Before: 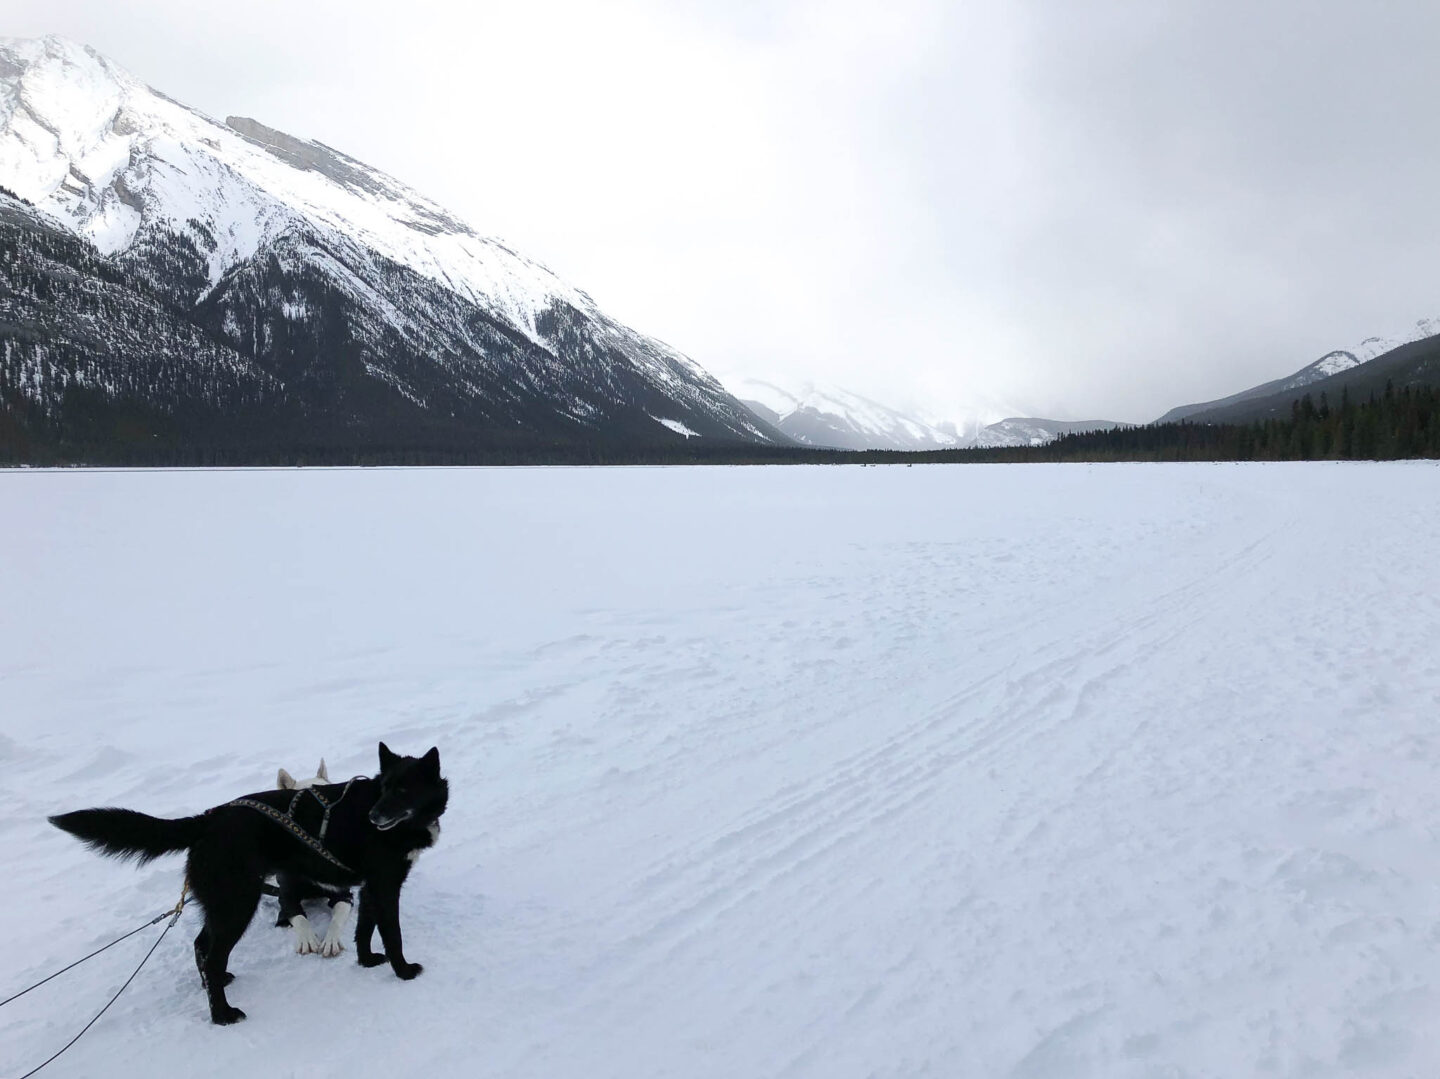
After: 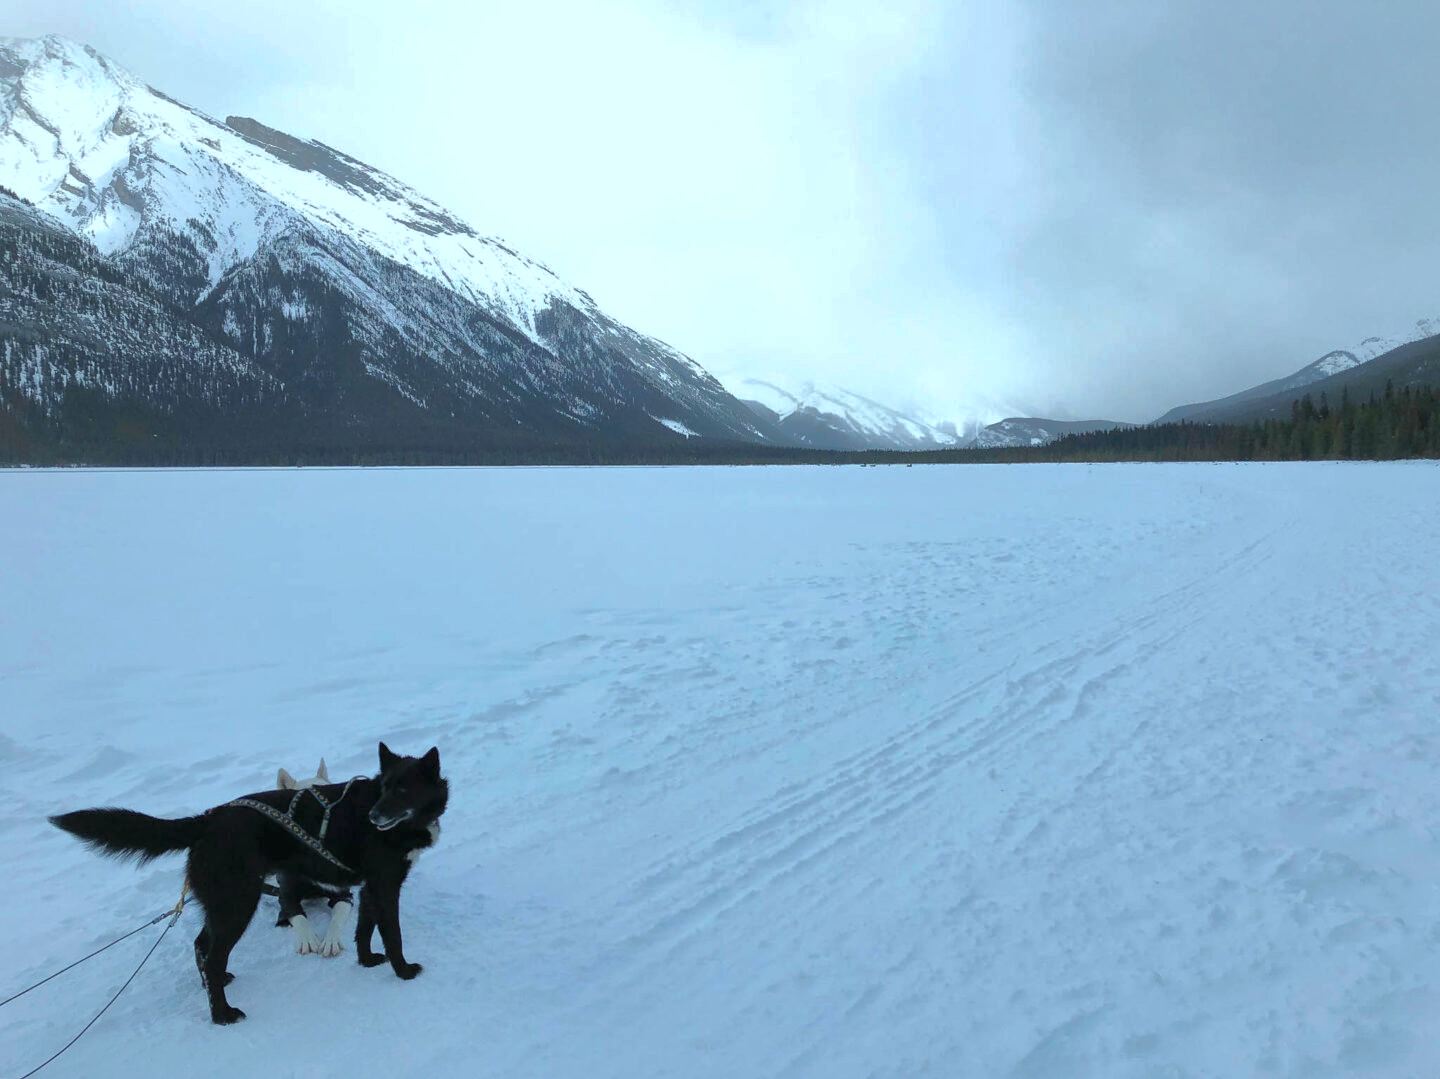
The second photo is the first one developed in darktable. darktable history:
contrast brightness saturation: brightness 0.09, saturation 0.191
shadows and highlights: shadows 39.43, highlights -59.69
color correction: highlights a* -10.12, highlights b* -10.49
